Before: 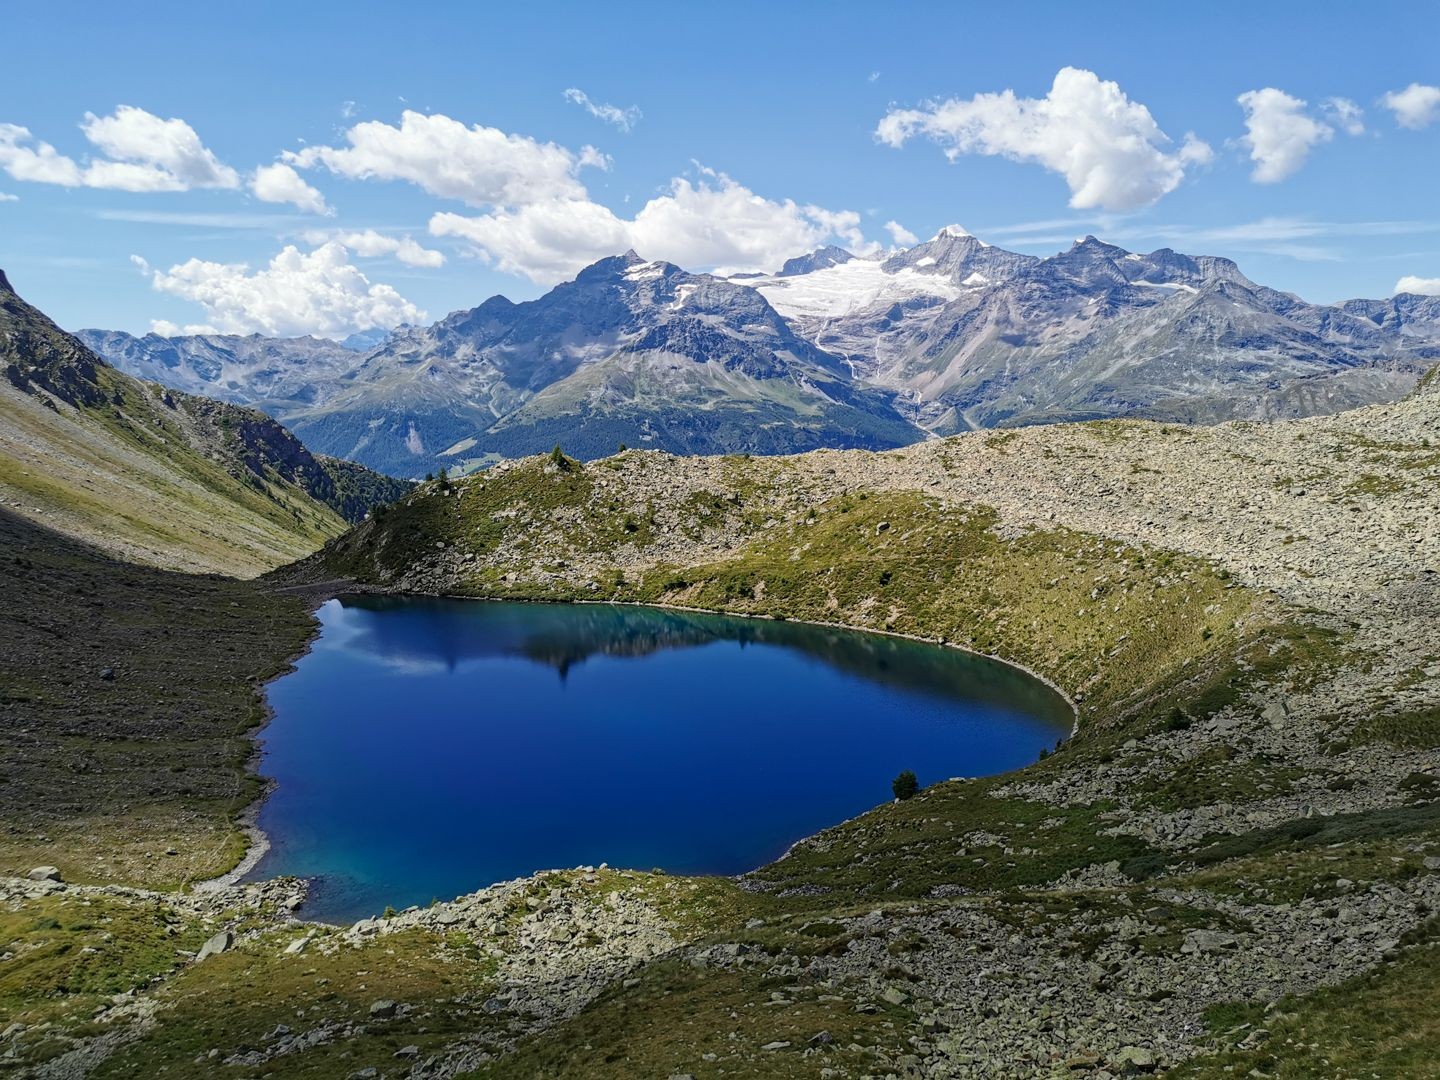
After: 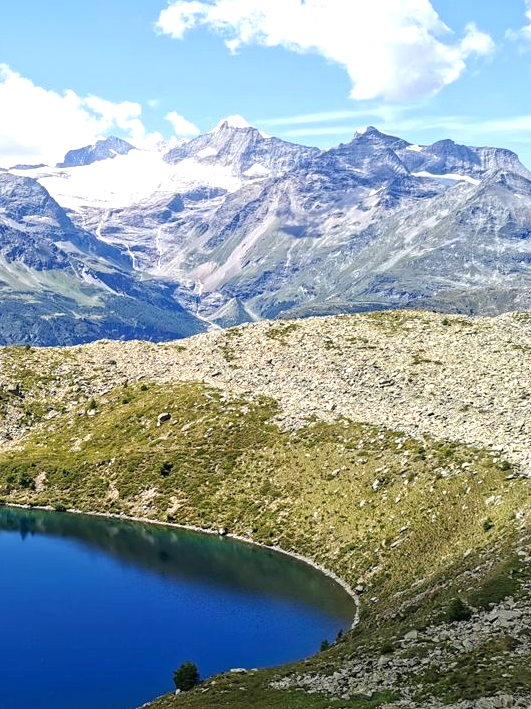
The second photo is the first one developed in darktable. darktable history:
exposure: black level correction 0, exposure 0.7 EV, compensate exposure bias true, compensate highlight preservation false
crop and rotate: left 49.936%, top 10.094%, right 13.136%, bottom 24.256%
